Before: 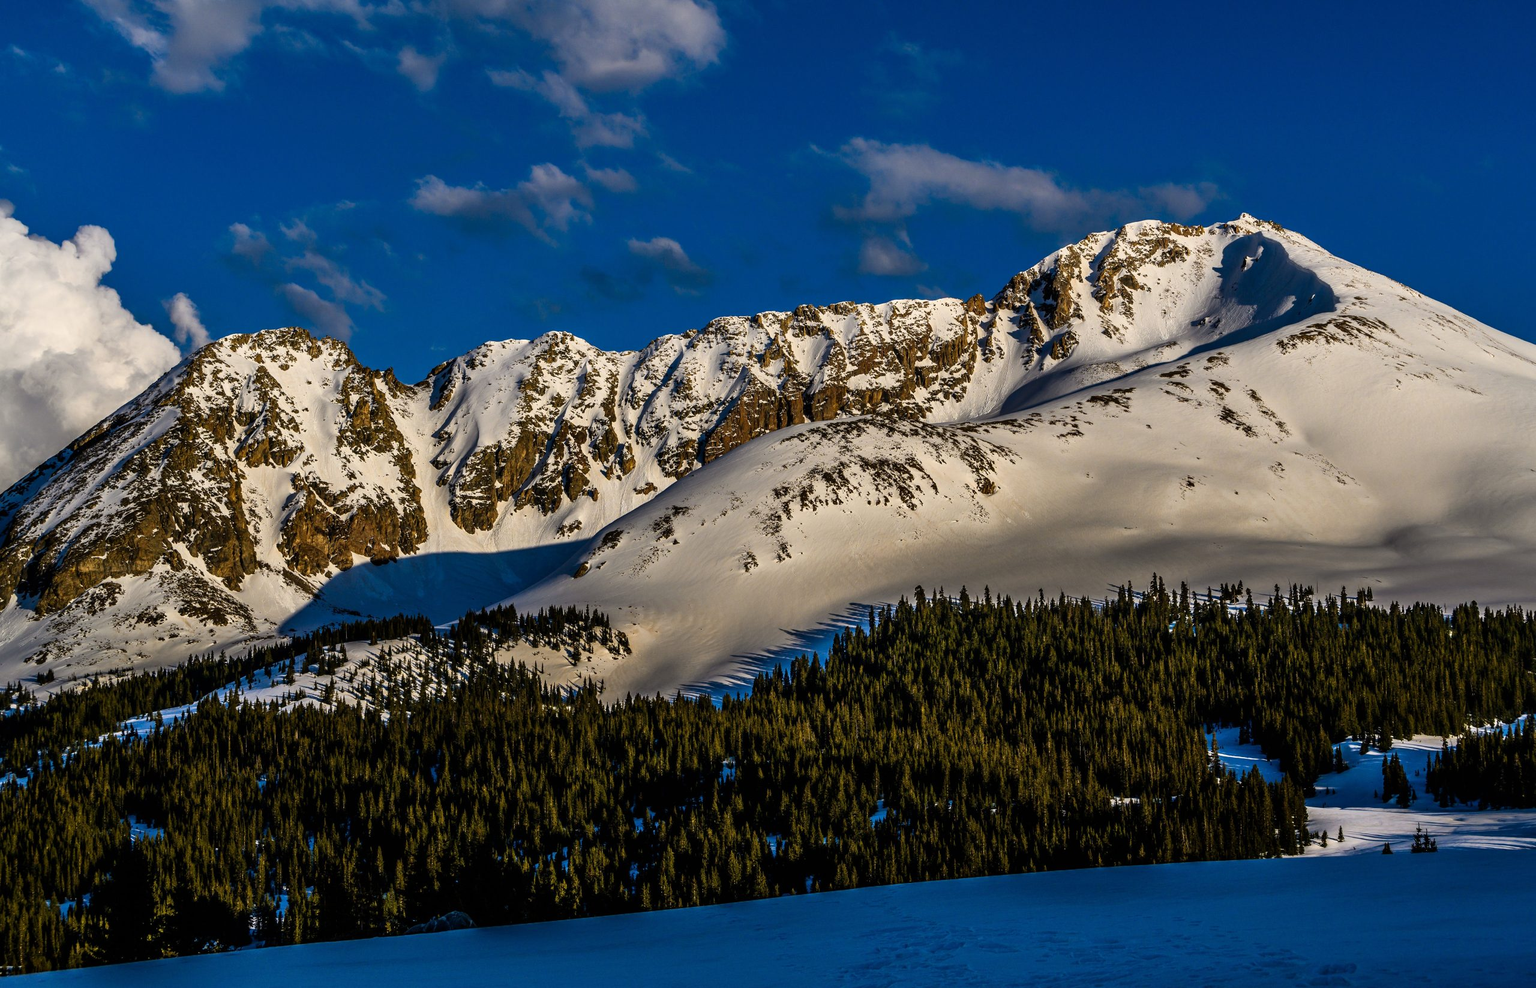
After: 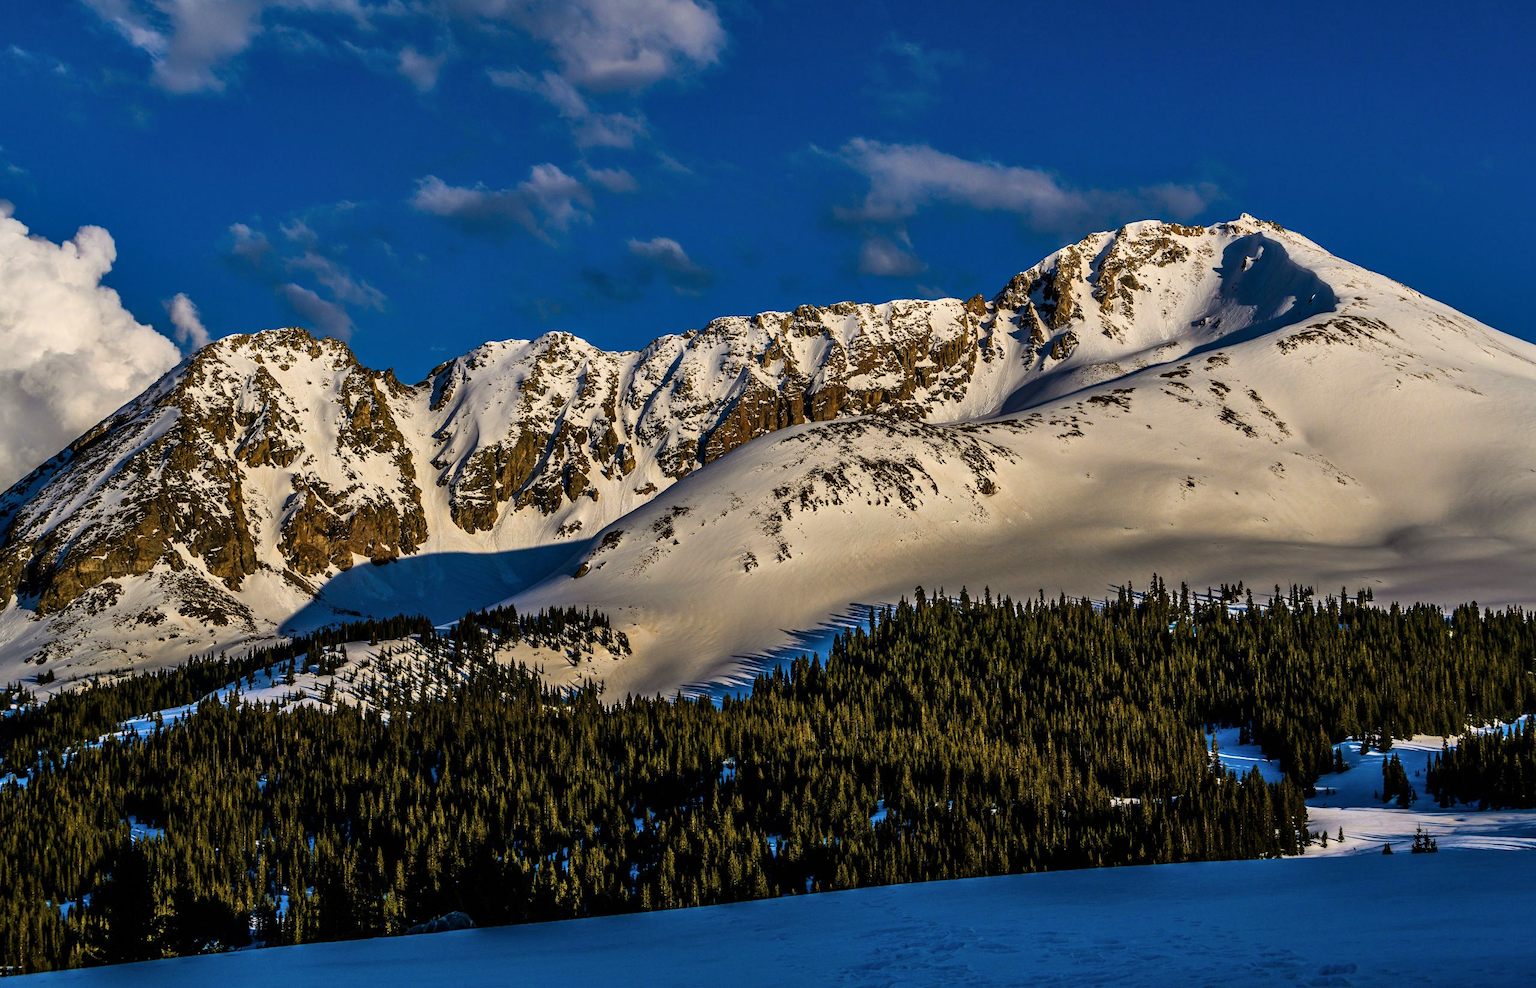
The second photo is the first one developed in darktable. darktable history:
velvia: on, module defaults
shadows and highlights: shadows 32.83, highlights -47.7, soften with gaussian
